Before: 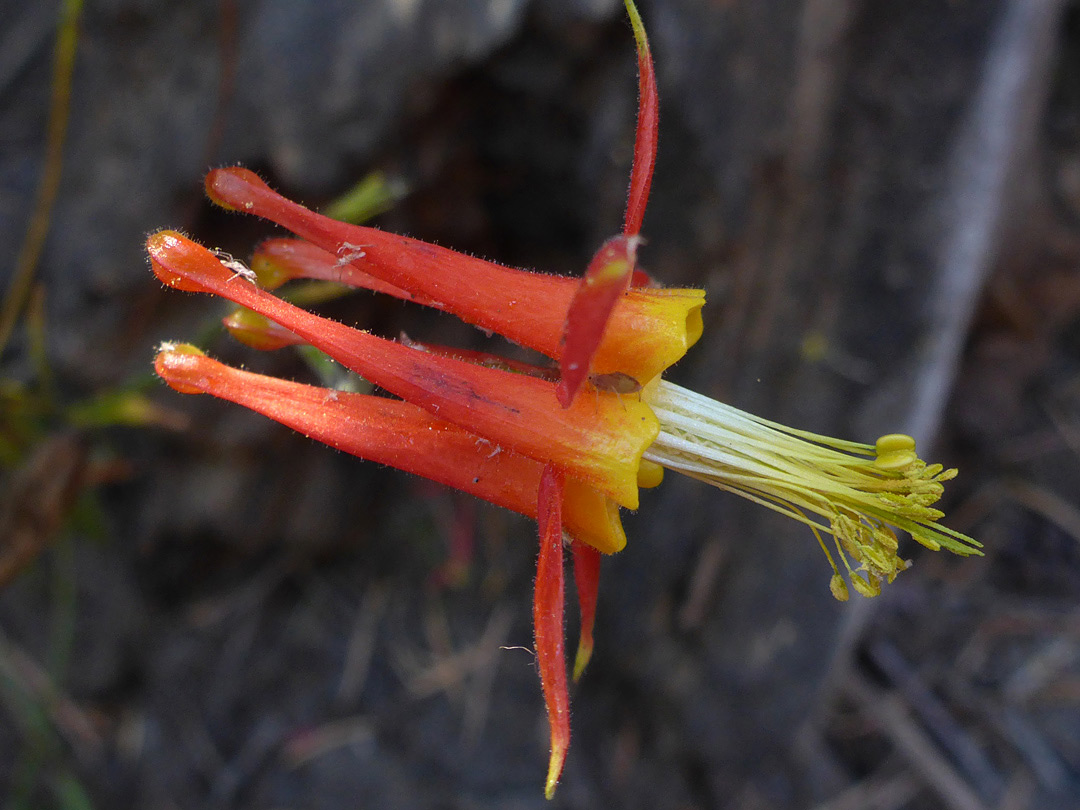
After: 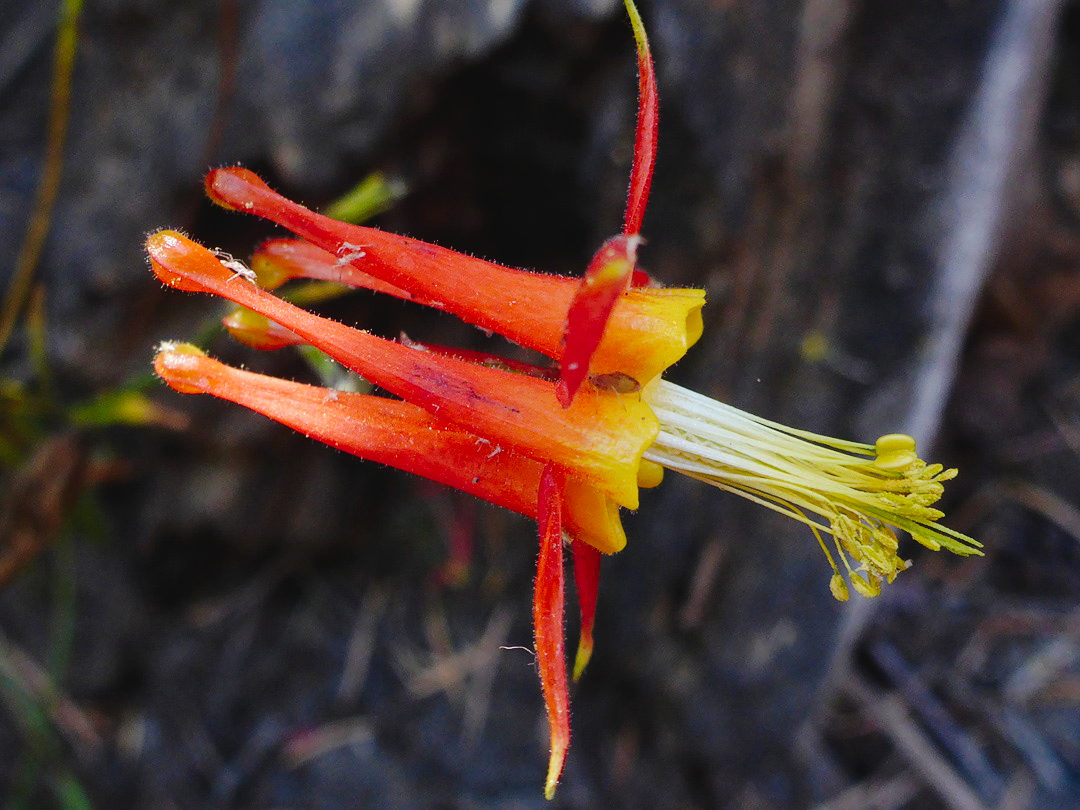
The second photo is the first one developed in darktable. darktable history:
tone curve: curves: ch0 [(0, 0) (0.003, 0.036) (0.011, 0.039) (0.025, 0.039) (0.044, 0.043) (0.069, 0.05) (0.1, 0.072) (0.136, 0.102) (0.177, 0.144) (0.224, 0.204) (0.277, 0.288) (0.335, 0.384) (0.399, 0.477) (0.468, 0.575) (0.543, 0.652) (0.623, 0.724) (0.709, 0.785) (0.801, 0.851) (0.898, 0.915) (1, 1)], preserve colors none
